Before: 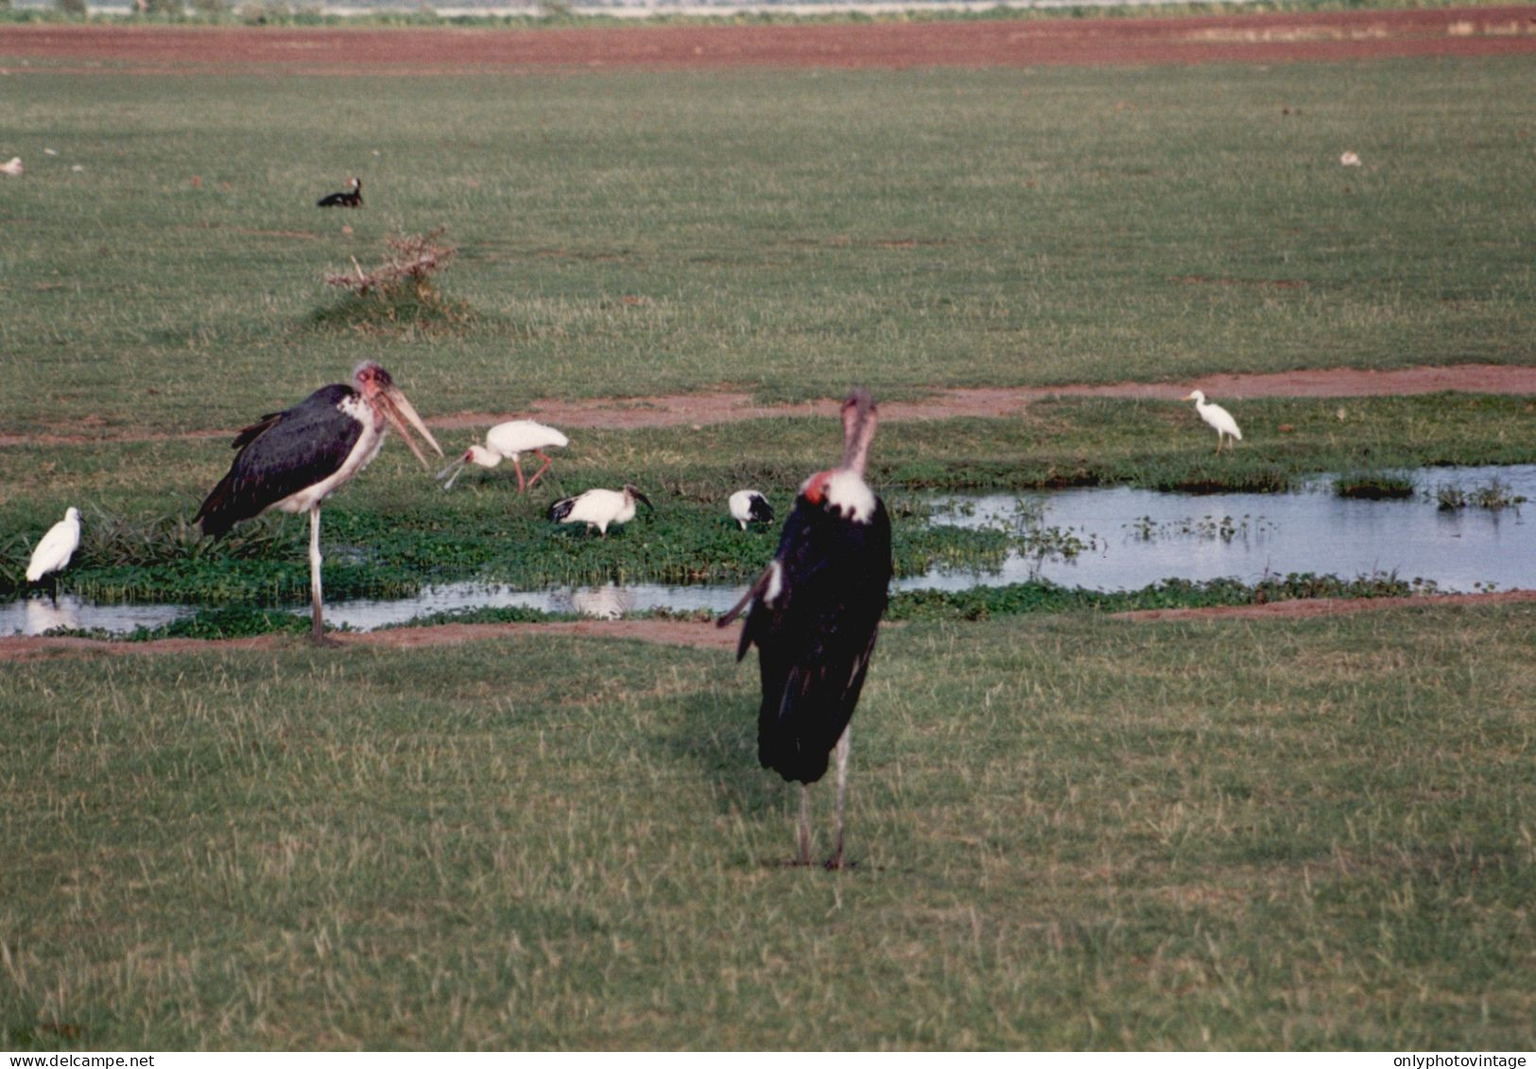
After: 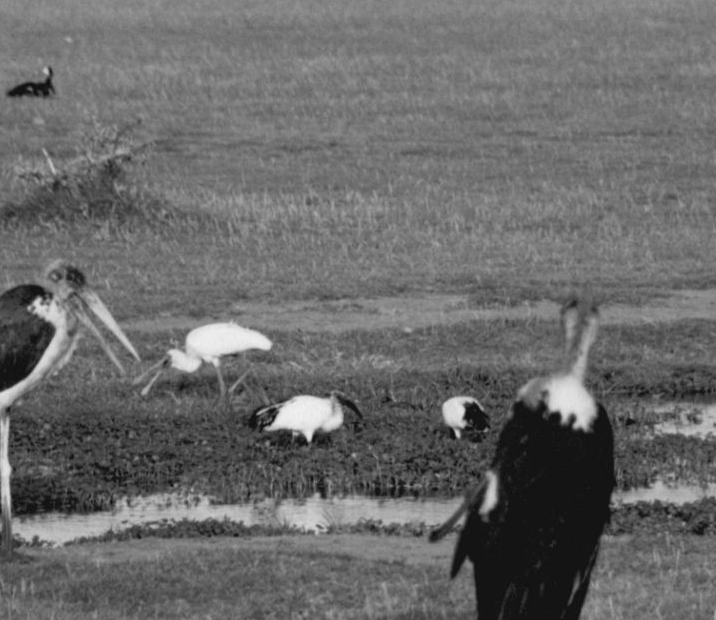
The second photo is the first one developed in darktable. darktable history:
crop: left 20.248%, top 10.86%, right 35.675%, bottom 34.321%
monochrome: on, module defaults
